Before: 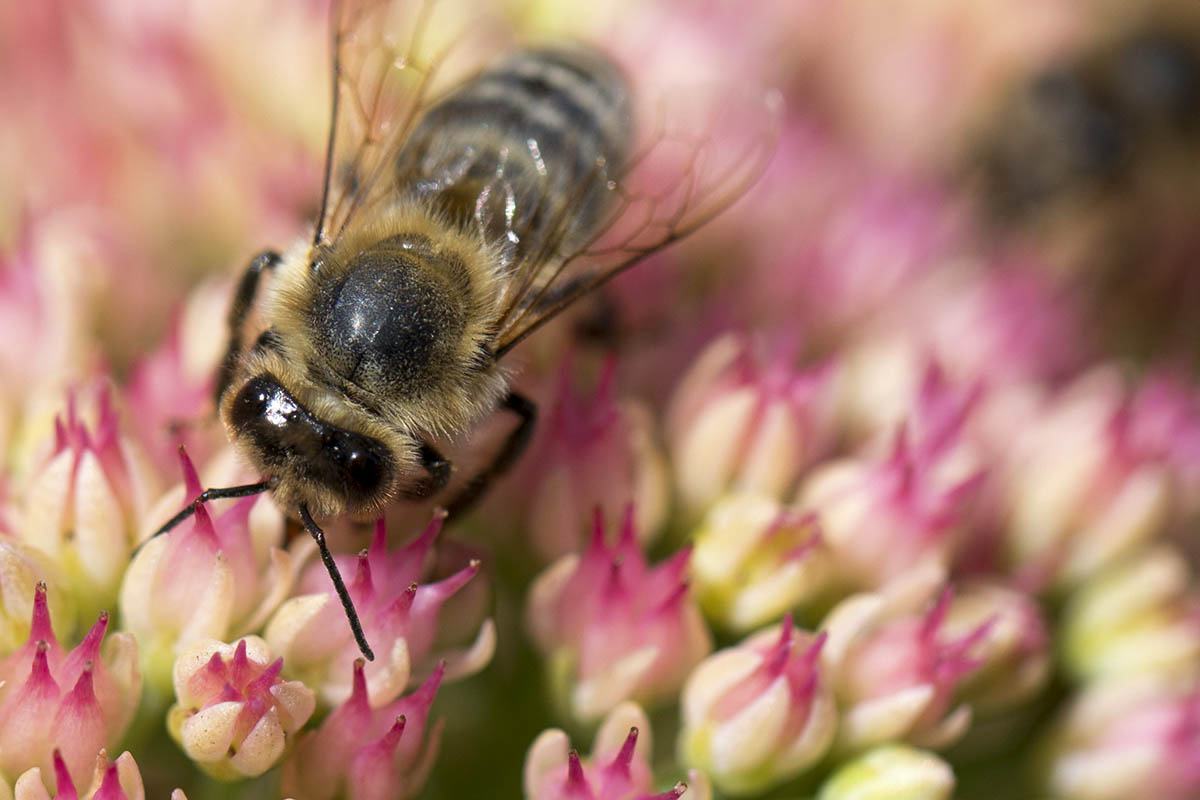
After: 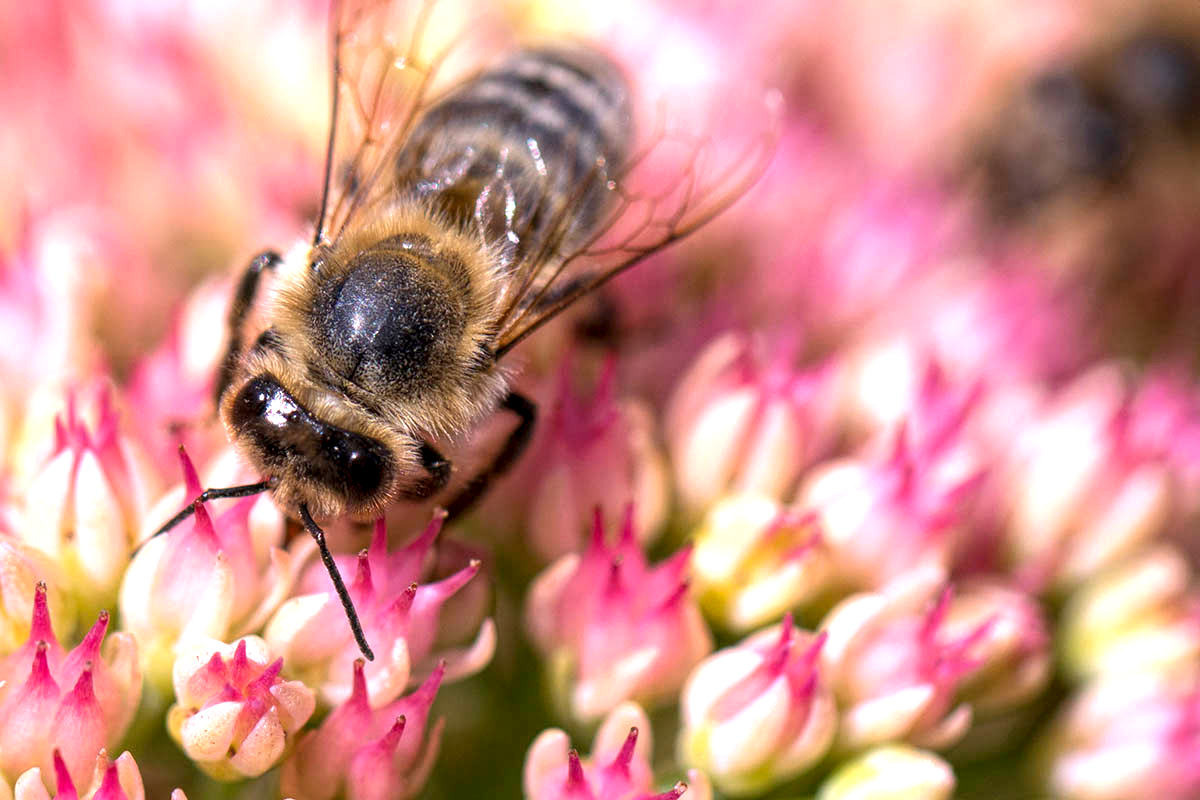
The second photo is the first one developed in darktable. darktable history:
white balance: red 1.066, blue 1.119
exposure: exposure 0.4 EV, compensate highlight preservation false
local contrast: highlights 99%, shadows 86%, detail 160%, midtone range 0.2
